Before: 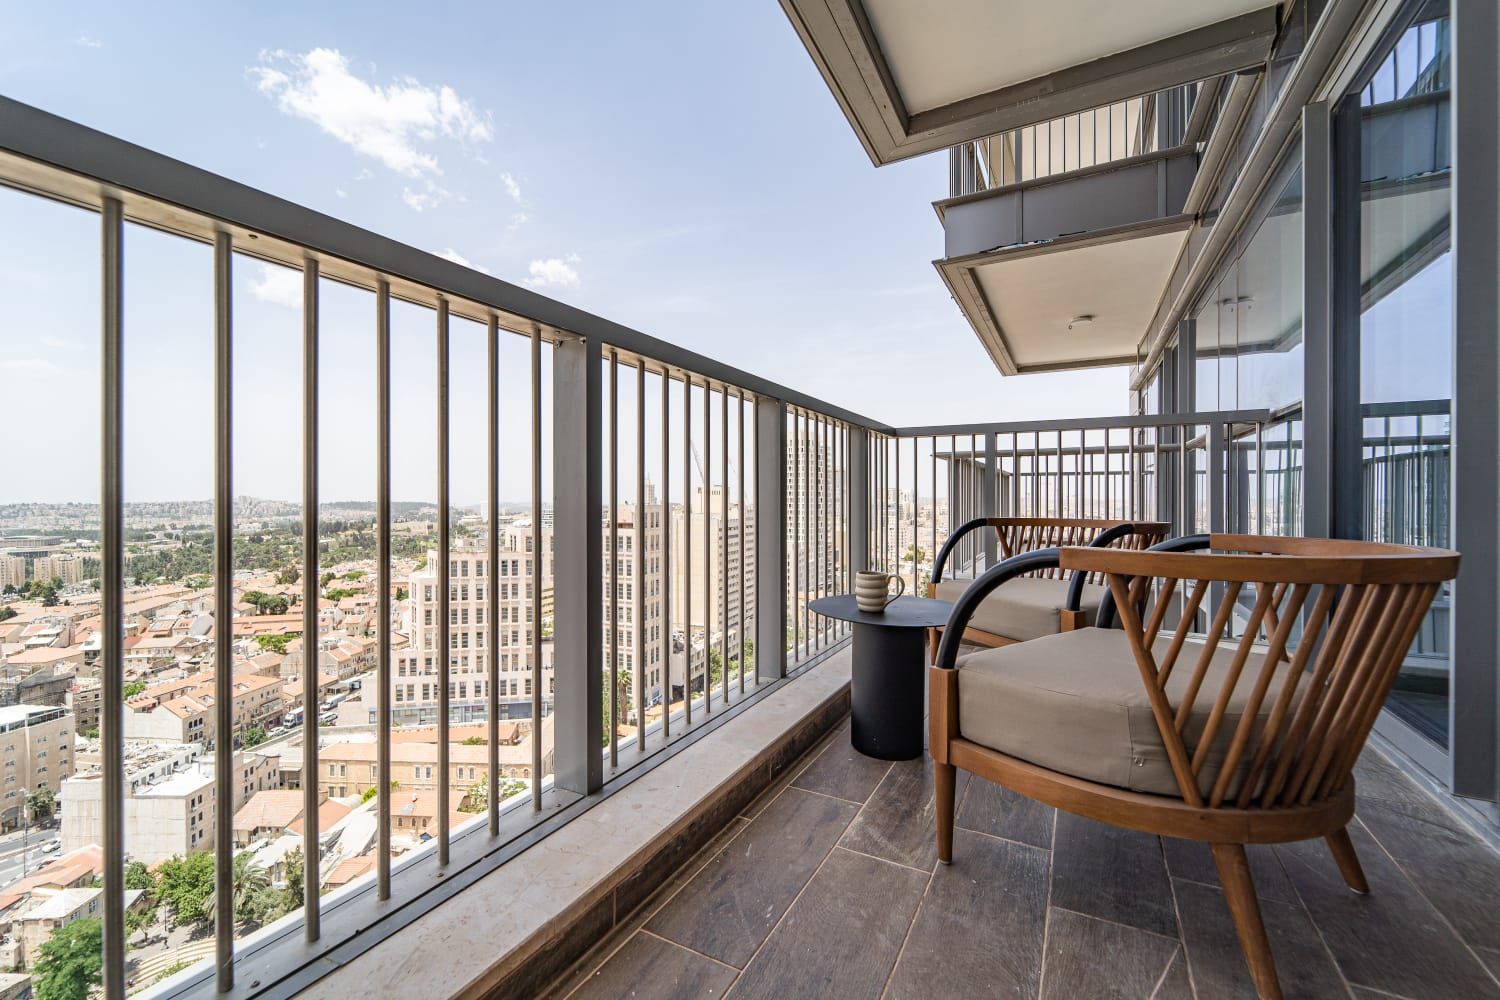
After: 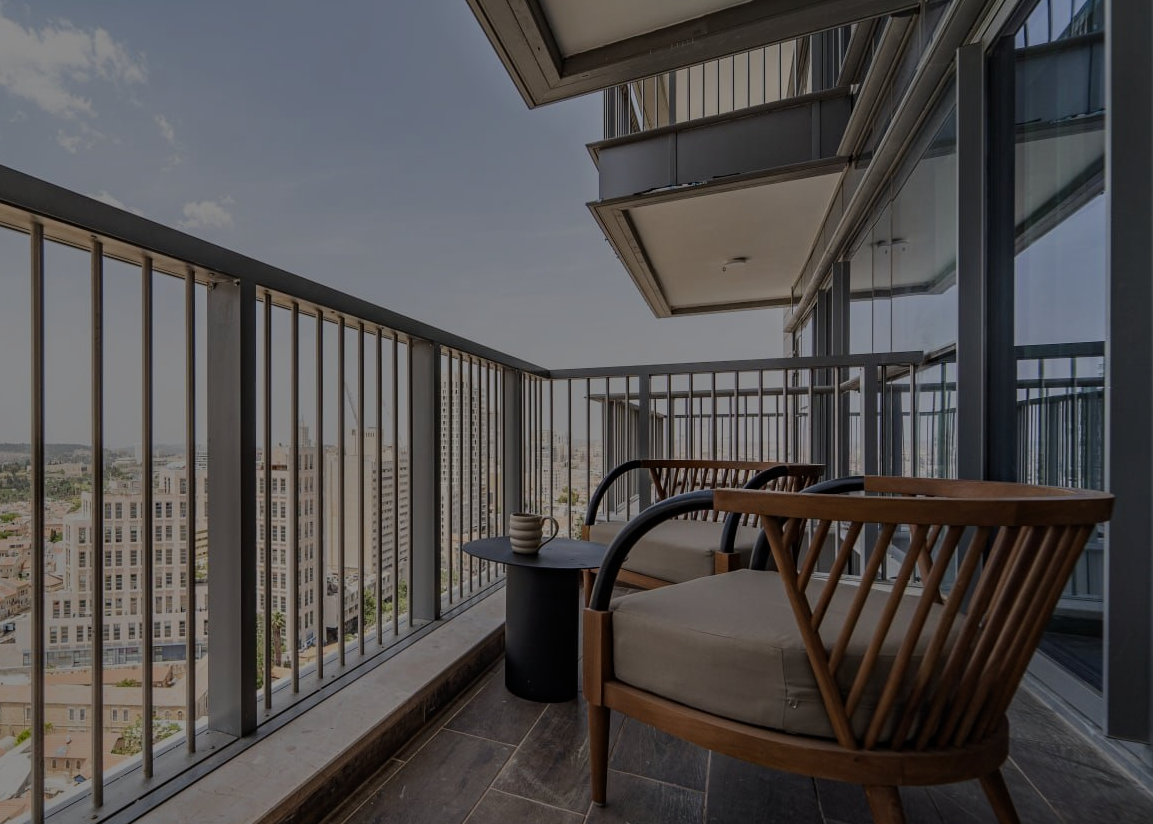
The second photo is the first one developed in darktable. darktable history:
crop: left 23.124%, top 5.892%, bottom 11.637%
tone equalizer: -8 EV -1.97 EV, -7 EV -1.97 EV, -6 EV -1.99 EV, -5 EV -1.98 EV, -4 EV -1.99 EV, -3 EV -1.98 EV, -2 EV -2 EV, -1 EV -1.62 EV, +0 EV -2 EV
shadows and highlights: radius 336.92, shadows 28.76, shadows color adjustment 99.16%, highlights color adjustment 0.021%, soften with gaussian
